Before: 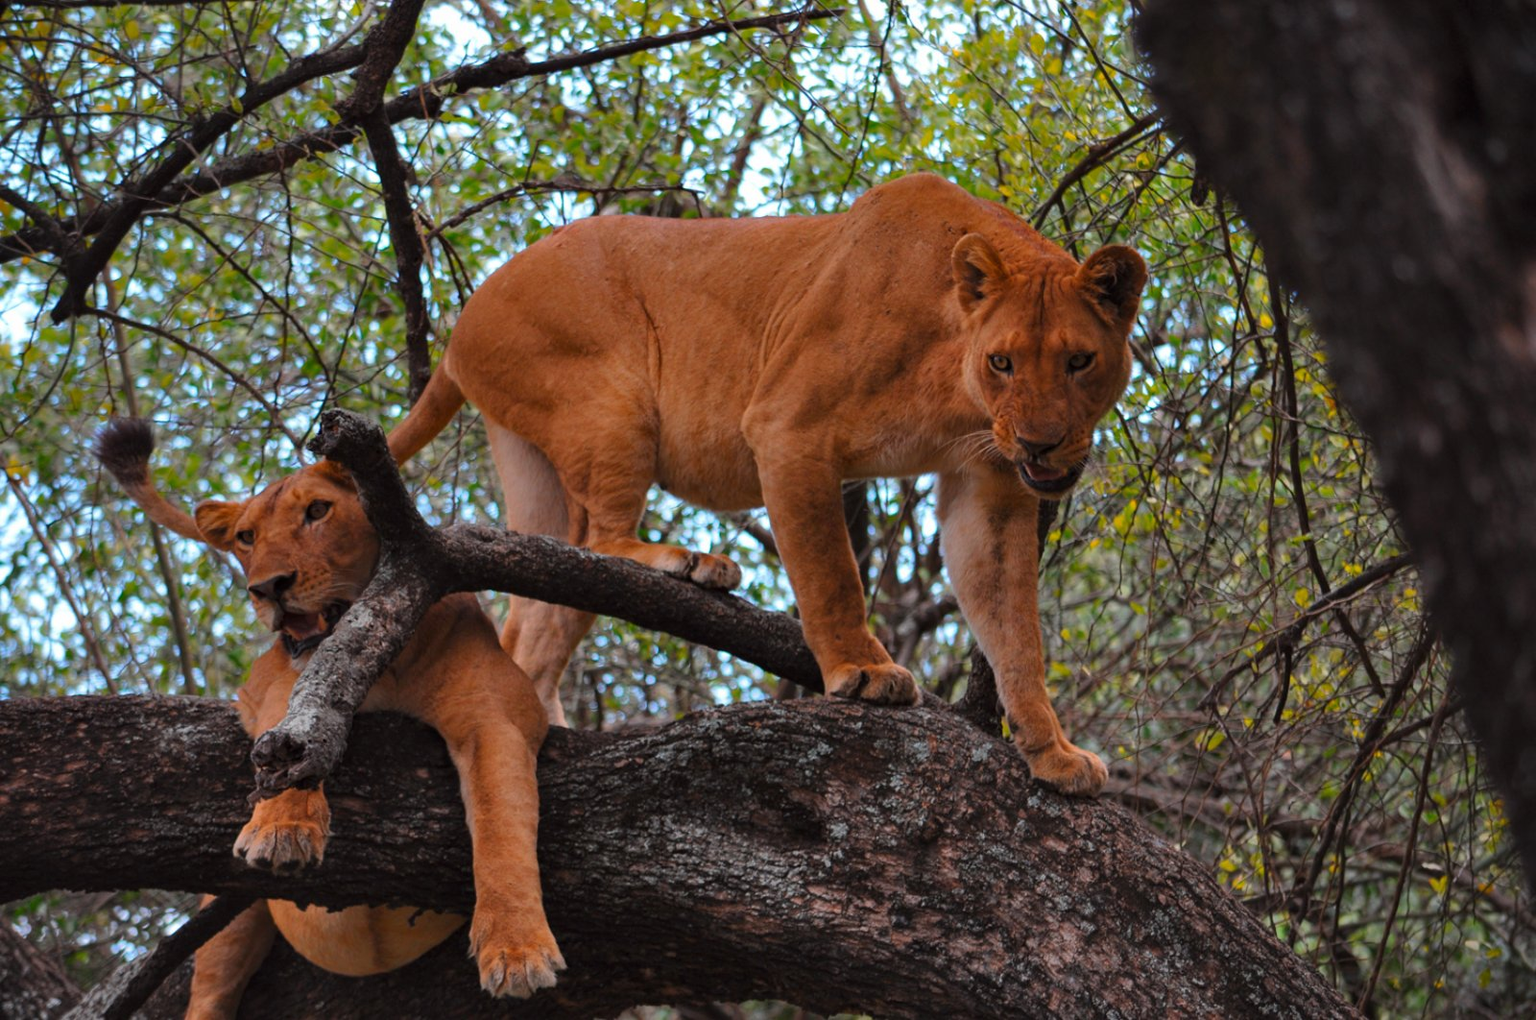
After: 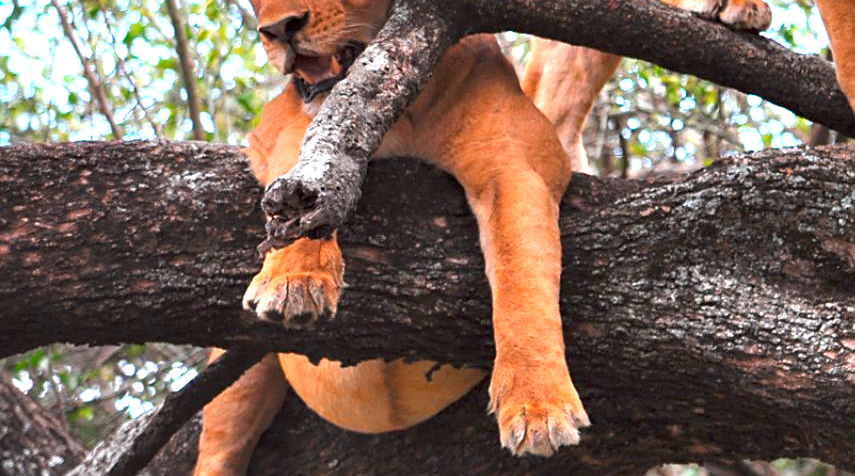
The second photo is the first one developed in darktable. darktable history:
crop and rotate: top 54.956%, right 46.534%, bottom 0.149%
tone equalizer: edges refinement/feathering 500, mask exposure compensation -1.57 EV, preserve details no
exposure: black level correction 0.001, exposure 1.723 EV, compensate exposure bias true, compensate highlight preservation false
sharpen: radius 1.823, amount 0.393, threshold 1.67
